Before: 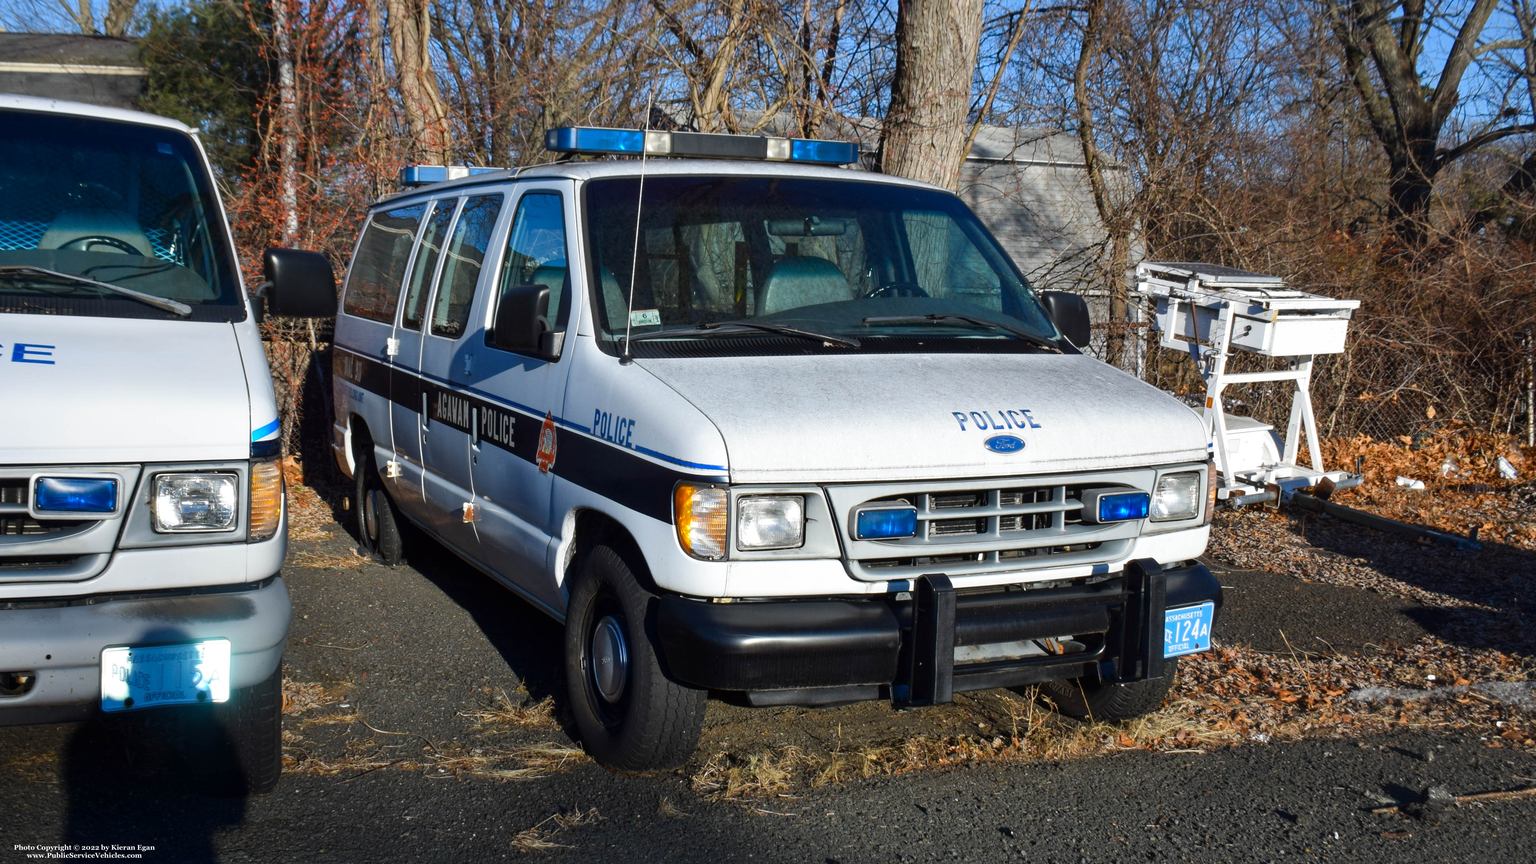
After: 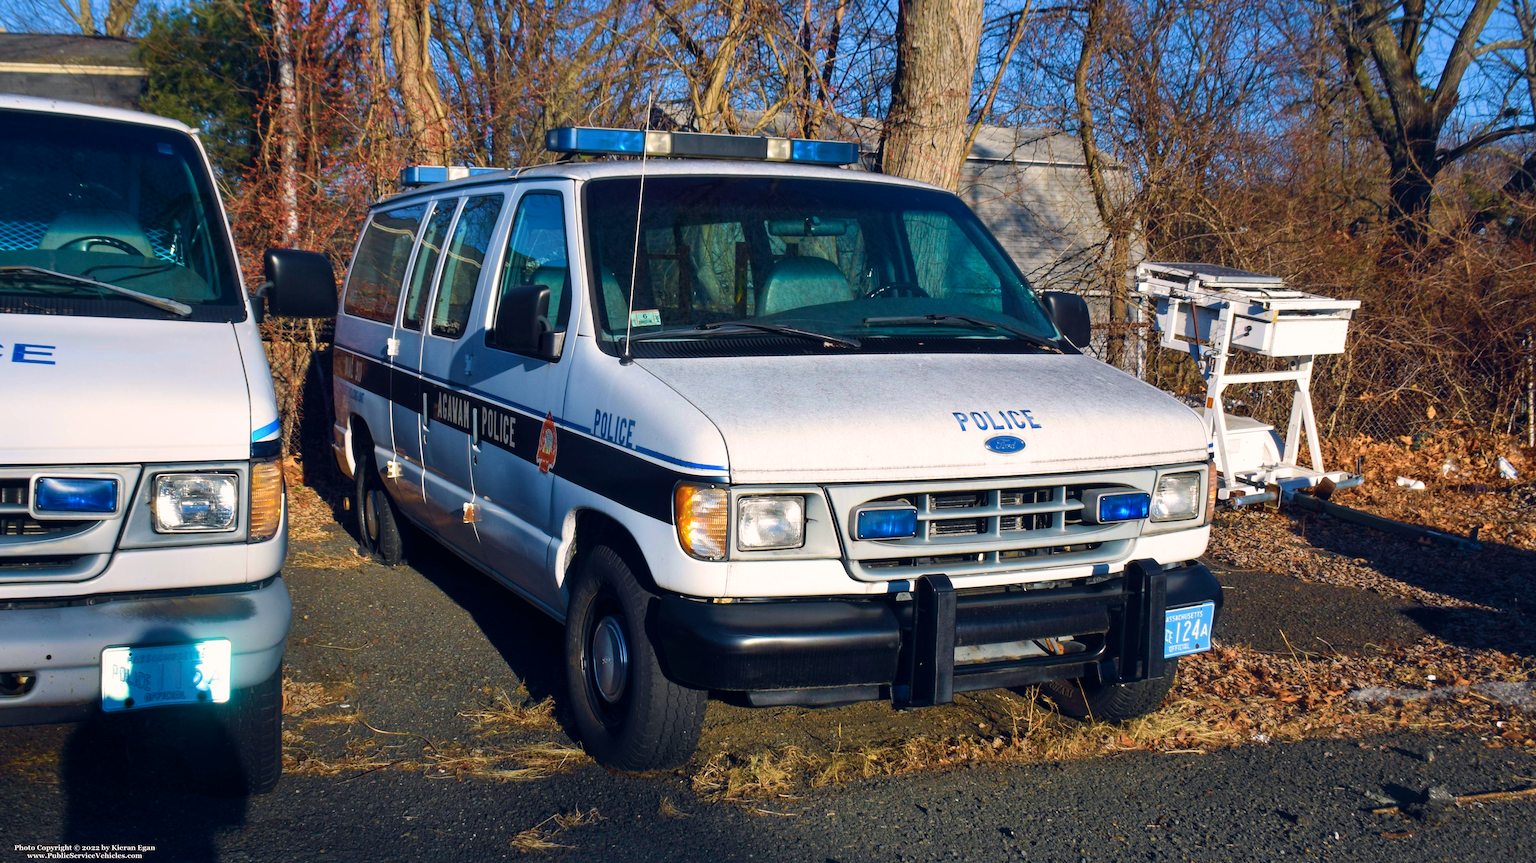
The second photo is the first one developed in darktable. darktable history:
velvia: strength 74%
exposure: compensate highlight preservation false
color balance rgb: shadows lift › hue 87.51°, highlights gain › chroma 1.62%, highlights gain › hue 55.1°, global offset › chroma 0.06%, global offset › hue 253.66°, linear chroma grading › global chroma 0.5%
